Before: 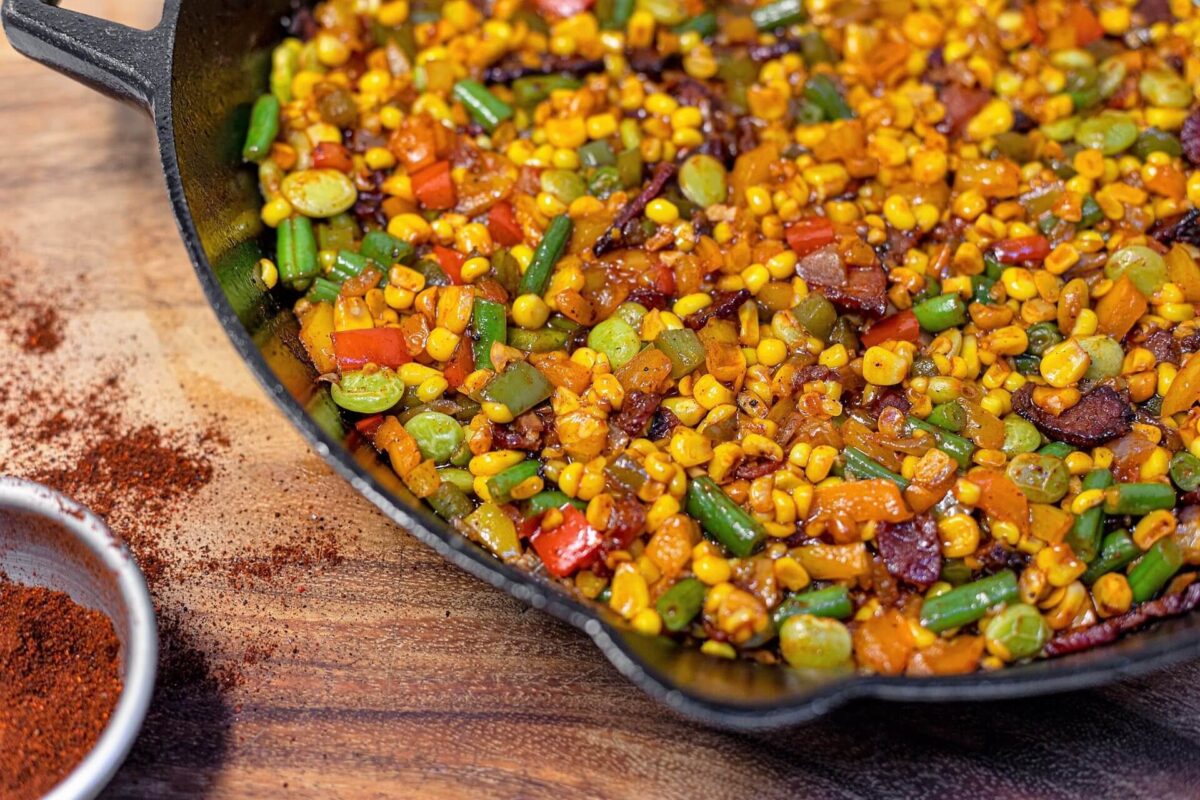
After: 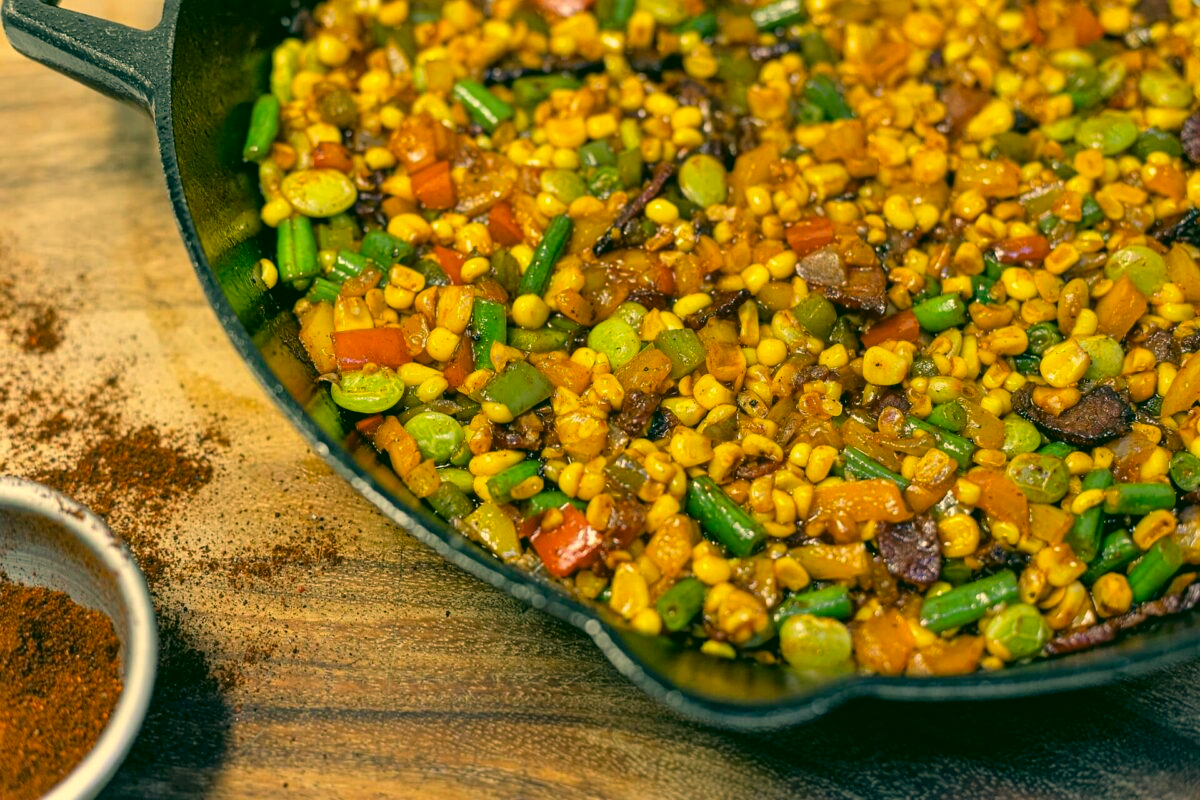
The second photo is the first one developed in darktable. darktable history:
color correction: highlights a* 5.64, highlights b* 33.23, shadows a* -26.41, shadows b* 3.72
